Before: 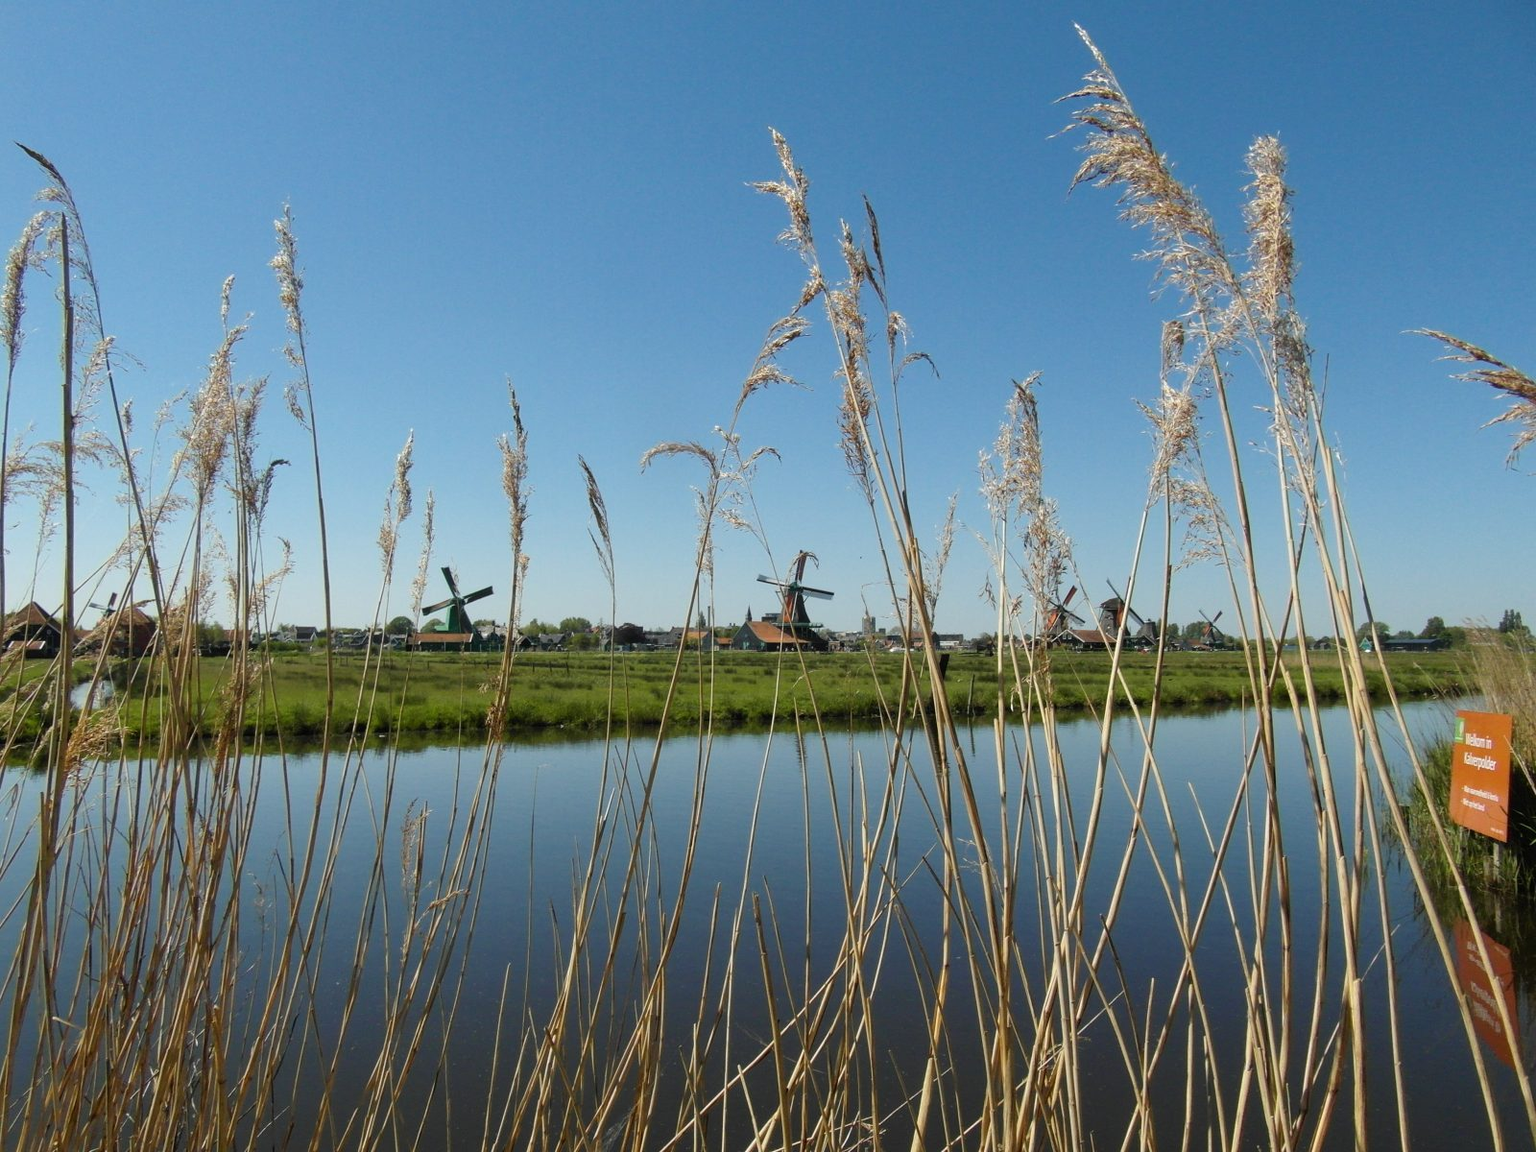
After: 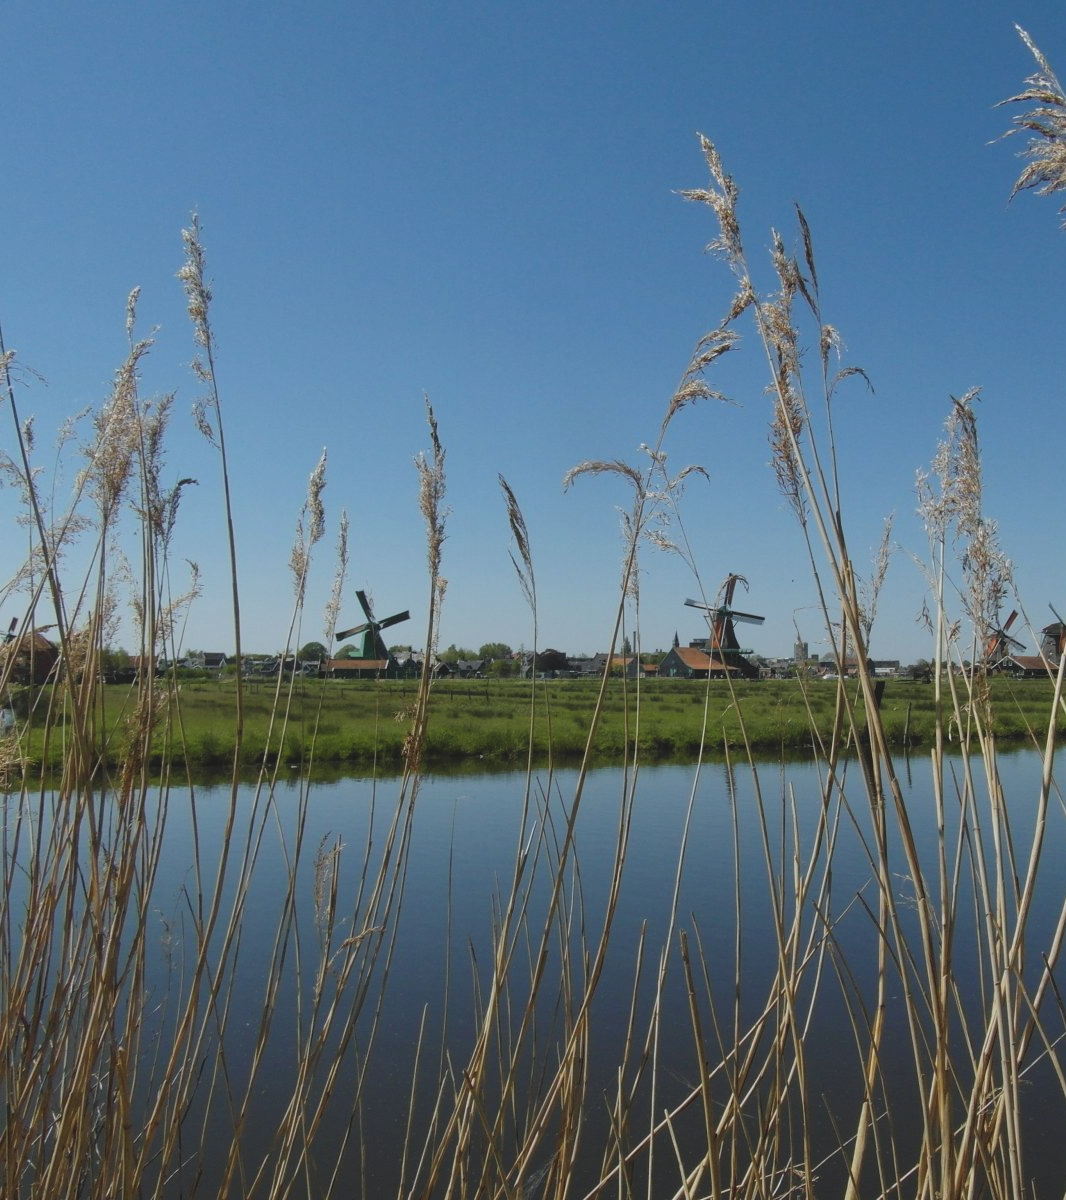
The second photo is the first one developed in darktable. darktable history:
white balance: red 0.976, blue 1.04
exposure: black level correction -0.015, exposure -0.5 EV, compensate highlight preservation false
crop and rotate: left 6.617%, right 26.717%
